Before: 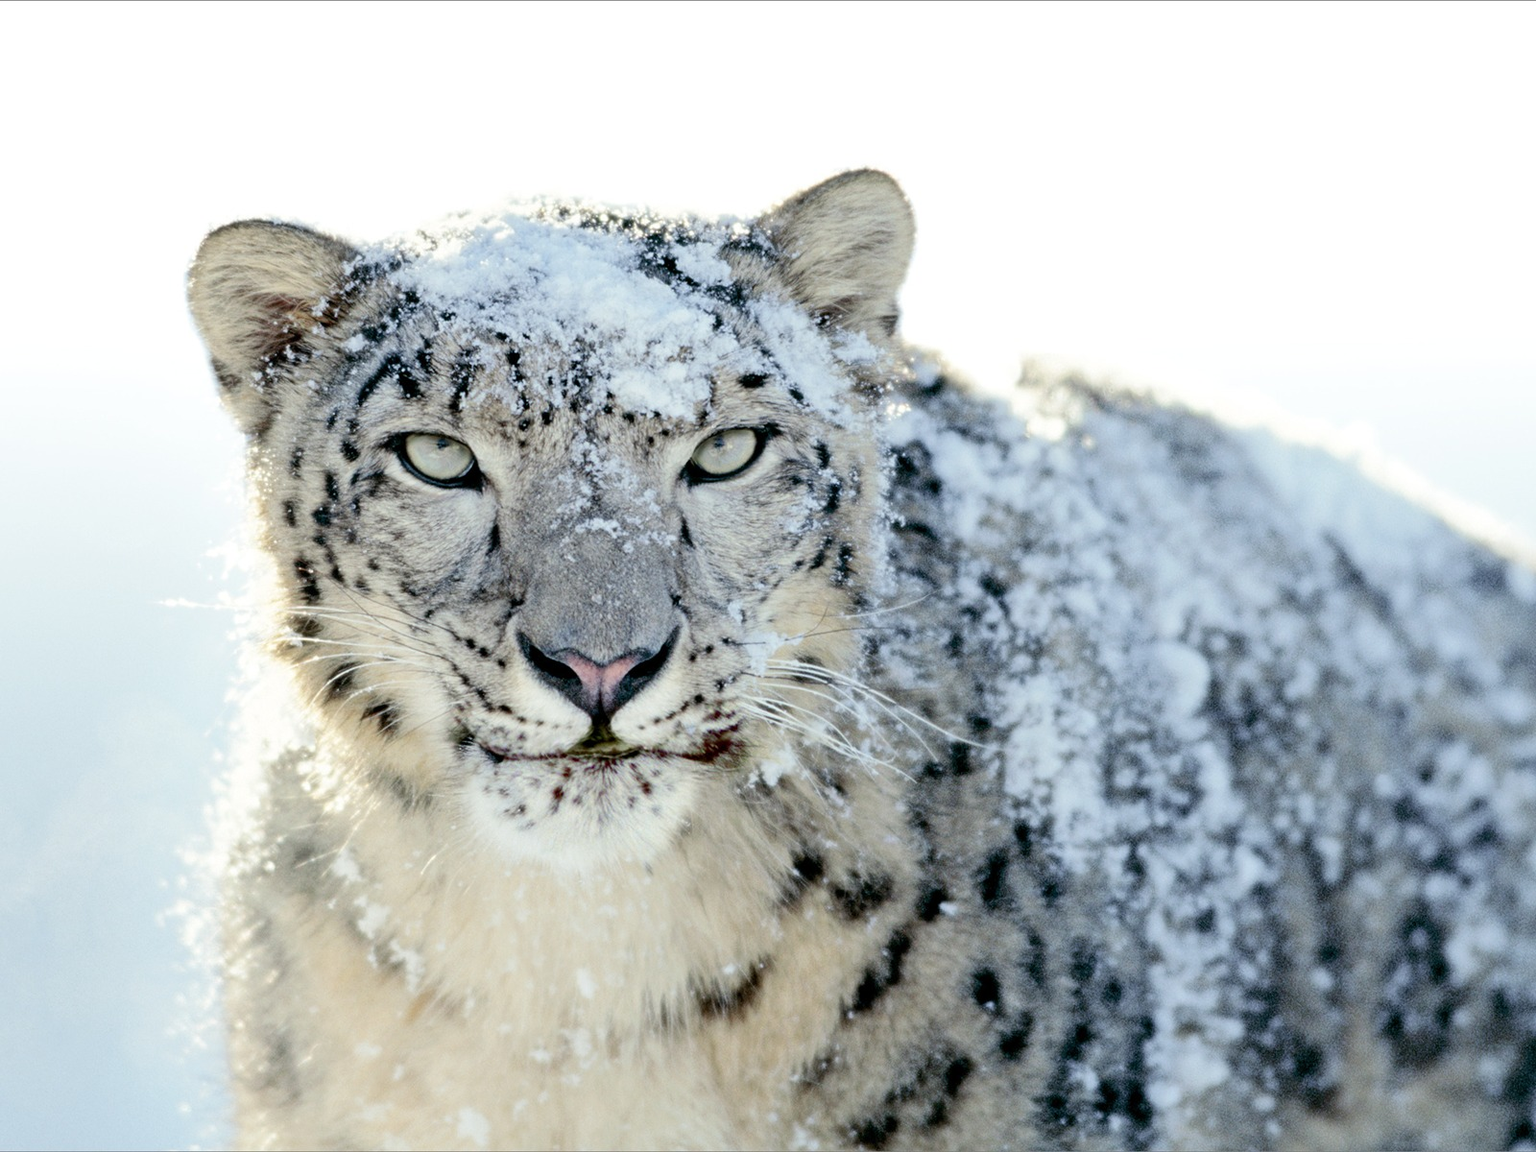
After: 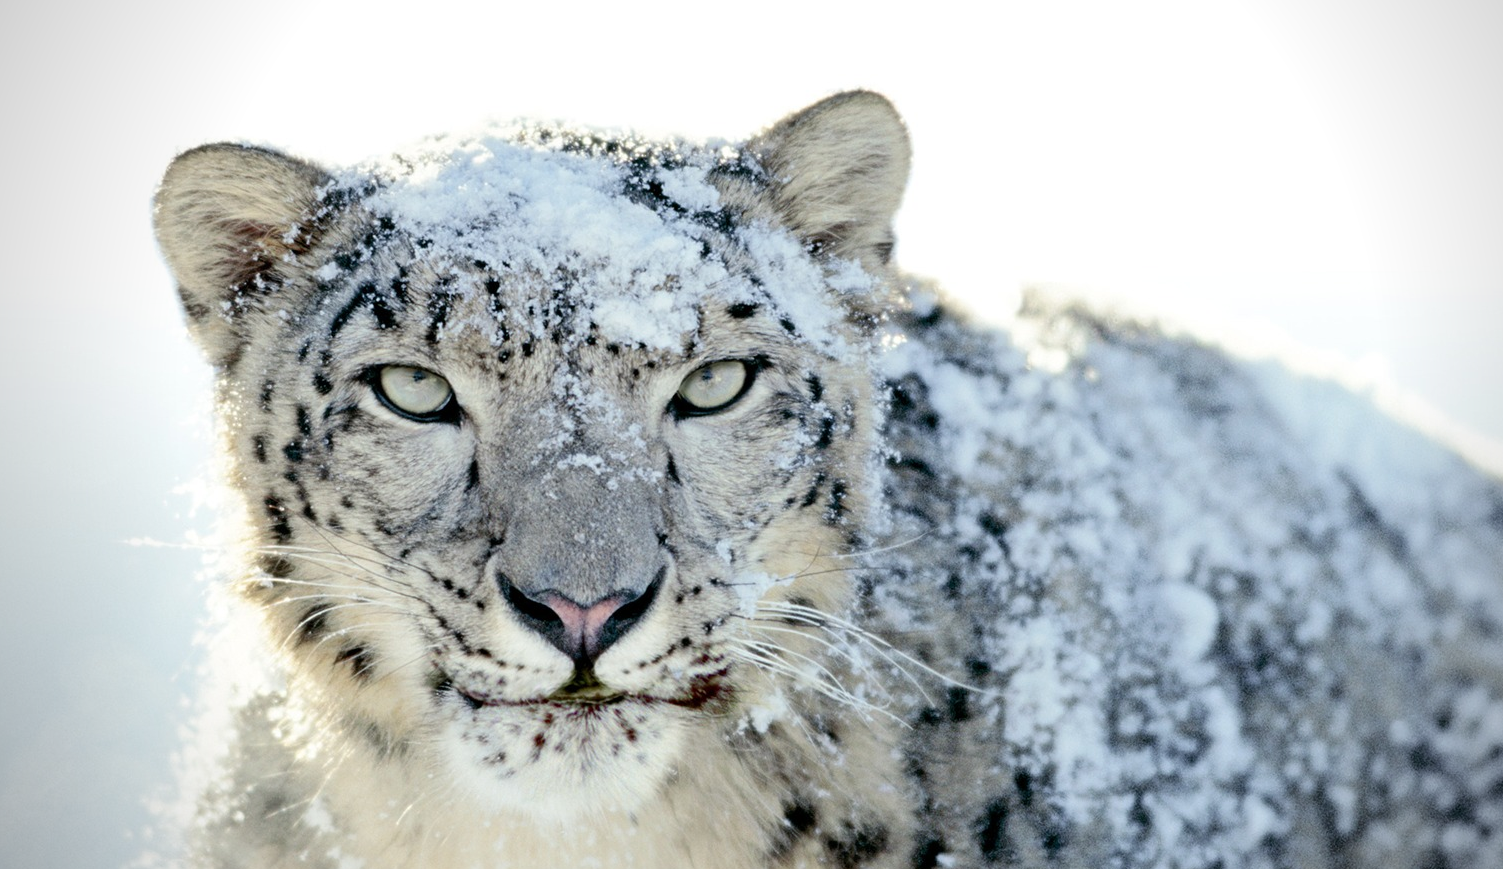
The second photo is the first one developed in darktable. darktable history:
vignetting: center (0.037, -0.095), unbound false
tone equalizer: on, module defaults
crop: left 2.643%, top 7.246%, right 3.397%, bottom 20.324%
